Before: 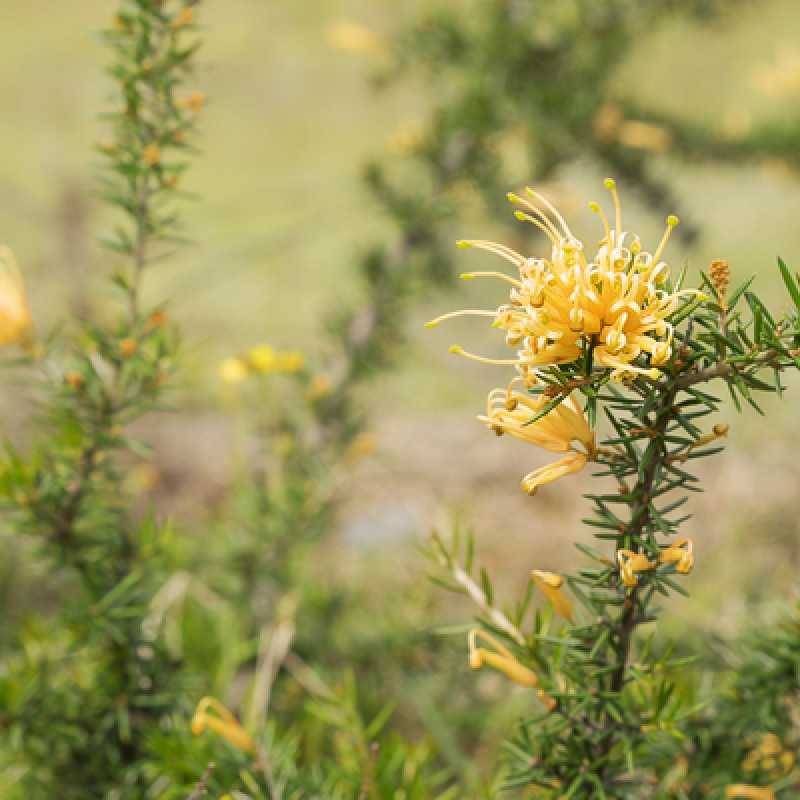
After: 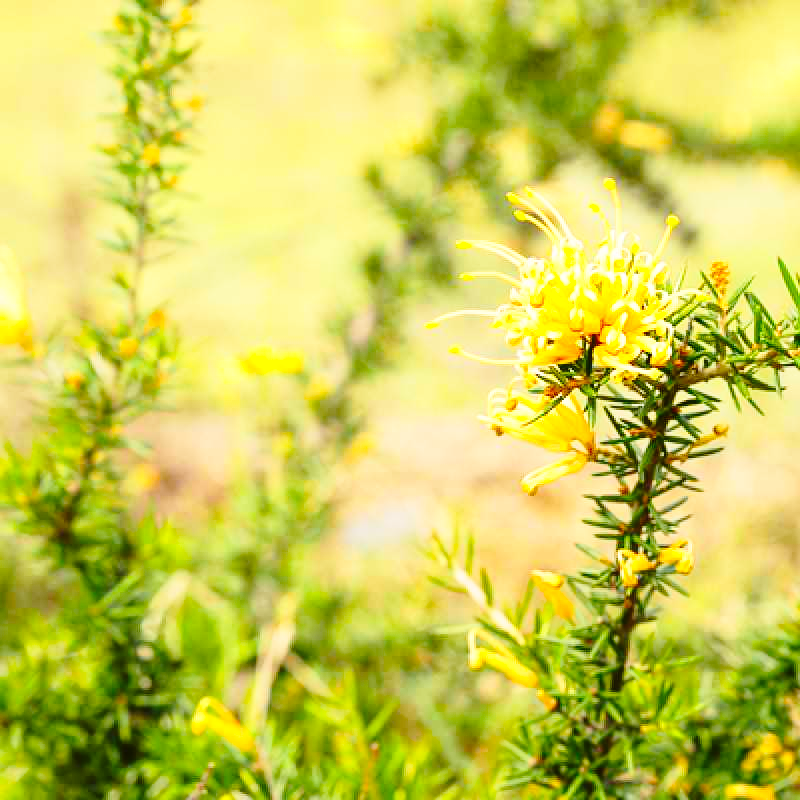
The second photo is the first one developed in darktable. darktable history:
color zones: curves: ch0 [(0.224, 0.526) (0.75, 0.5)]; ch1 [(0.055, 0.526) (0.224, 0.761) (0.377, 0.526) (0.75, 0.5)]
contrast brightness saturation: contrast 0.15, brightness -0.01, saturation 0.1
base curve: curves: ch0 [(0, 0) (0.028, 0.03) (0.121, 0.232) (0.46, 0.748) (0.859, 0.968) (1, 1)], preserve colors none
